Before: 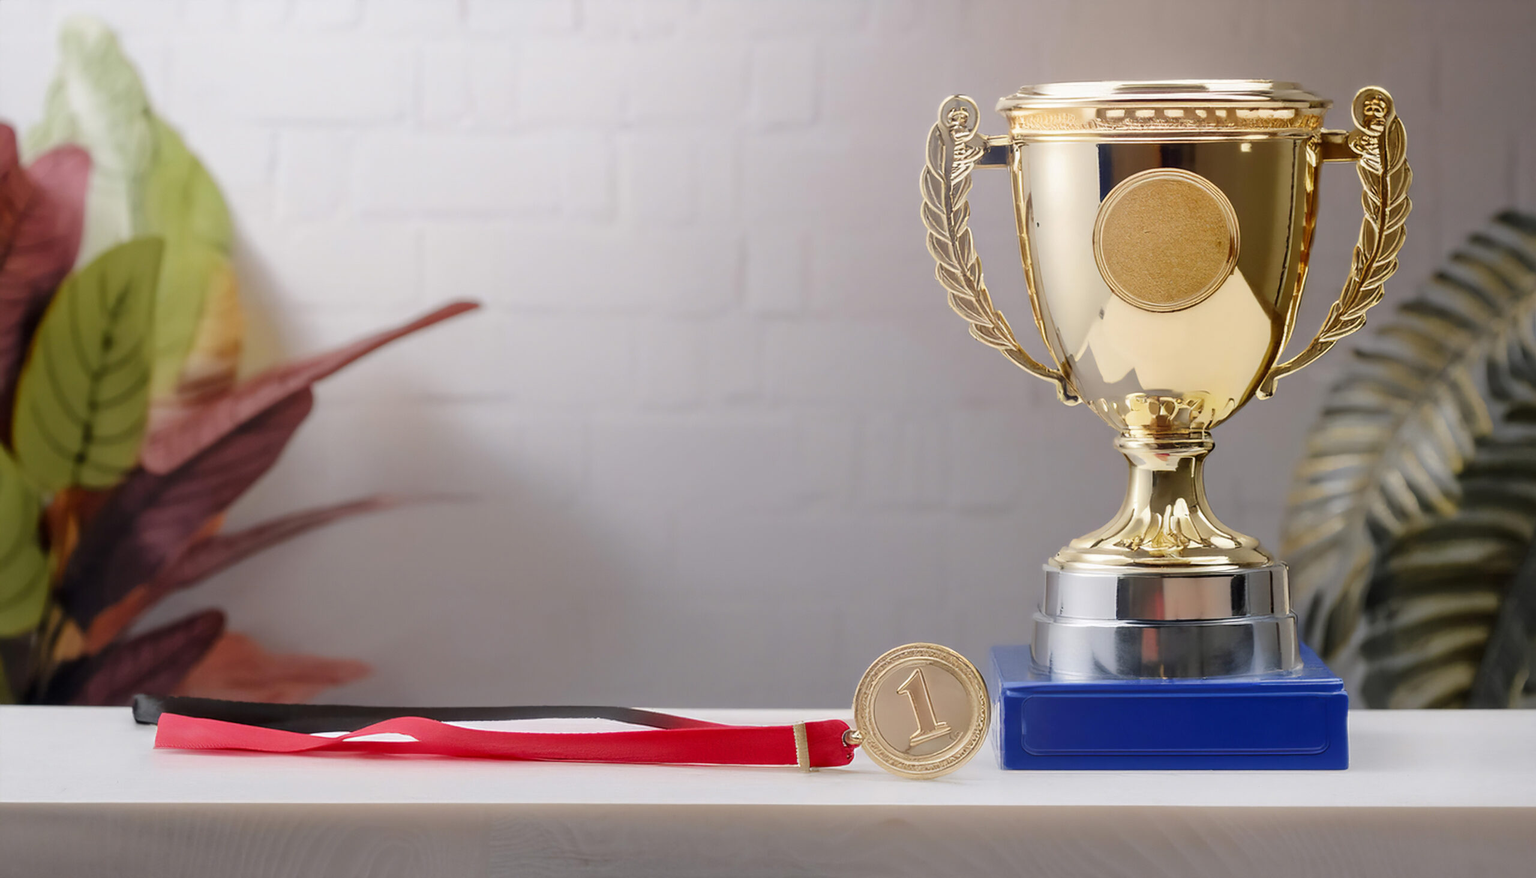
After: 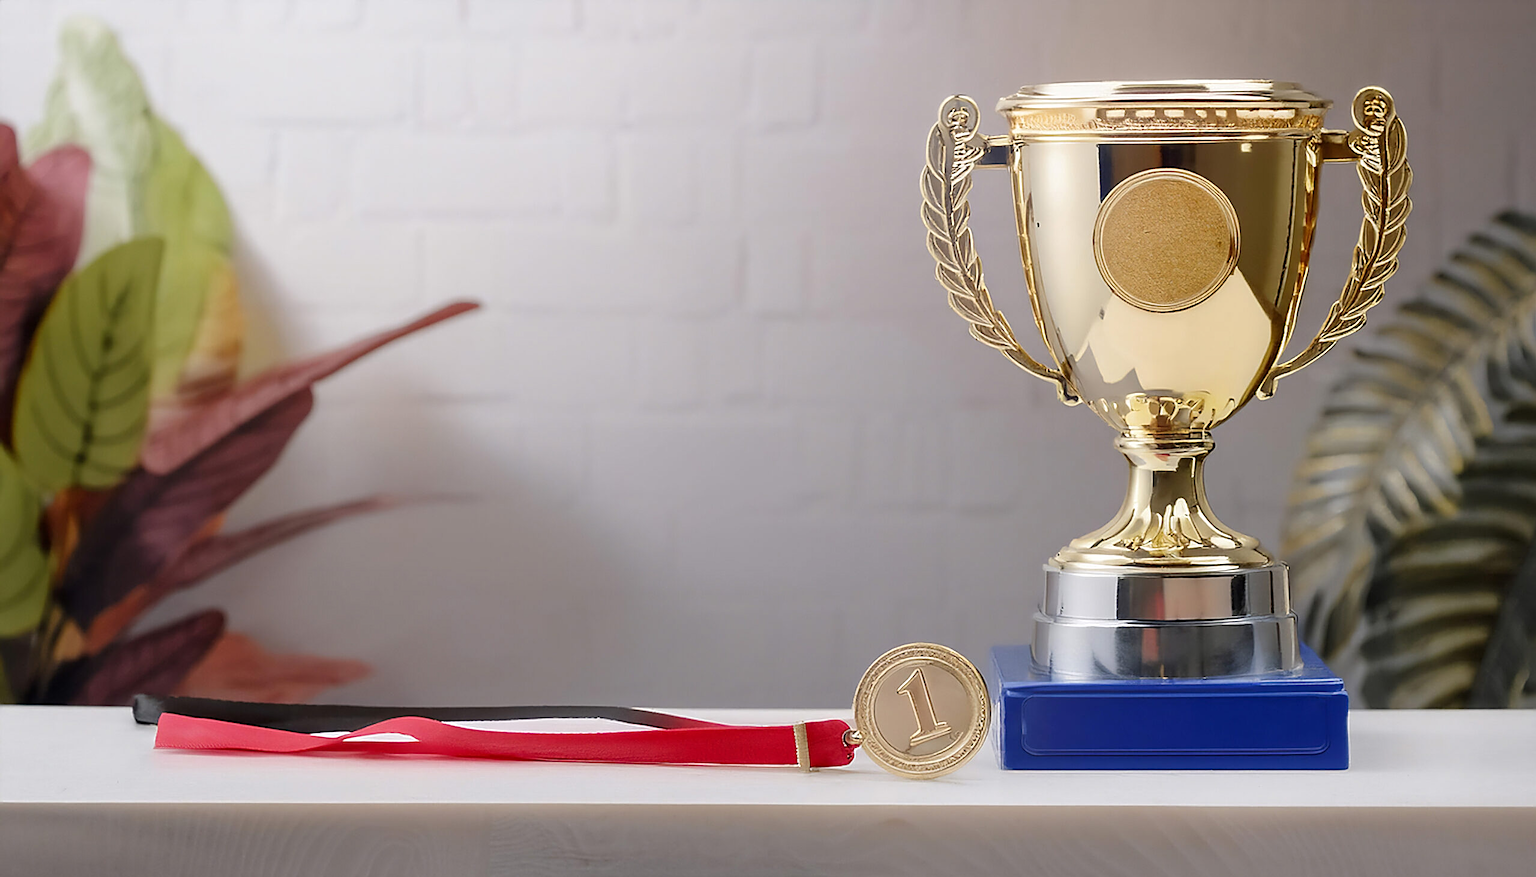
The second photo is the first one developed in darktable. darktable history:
tone equalizer: on, module defaults
sharpen: amount 0.75
